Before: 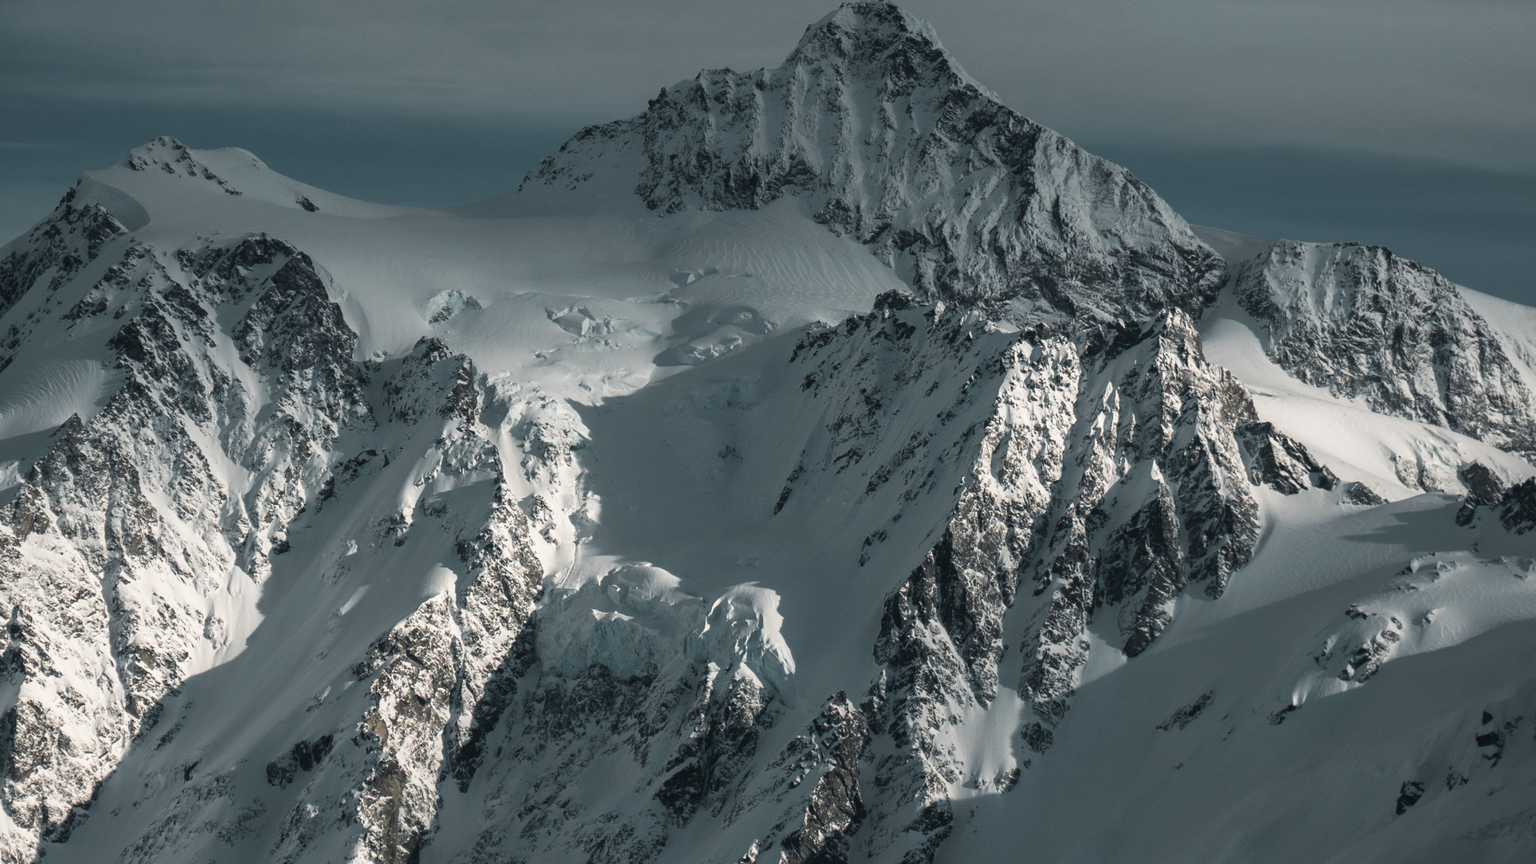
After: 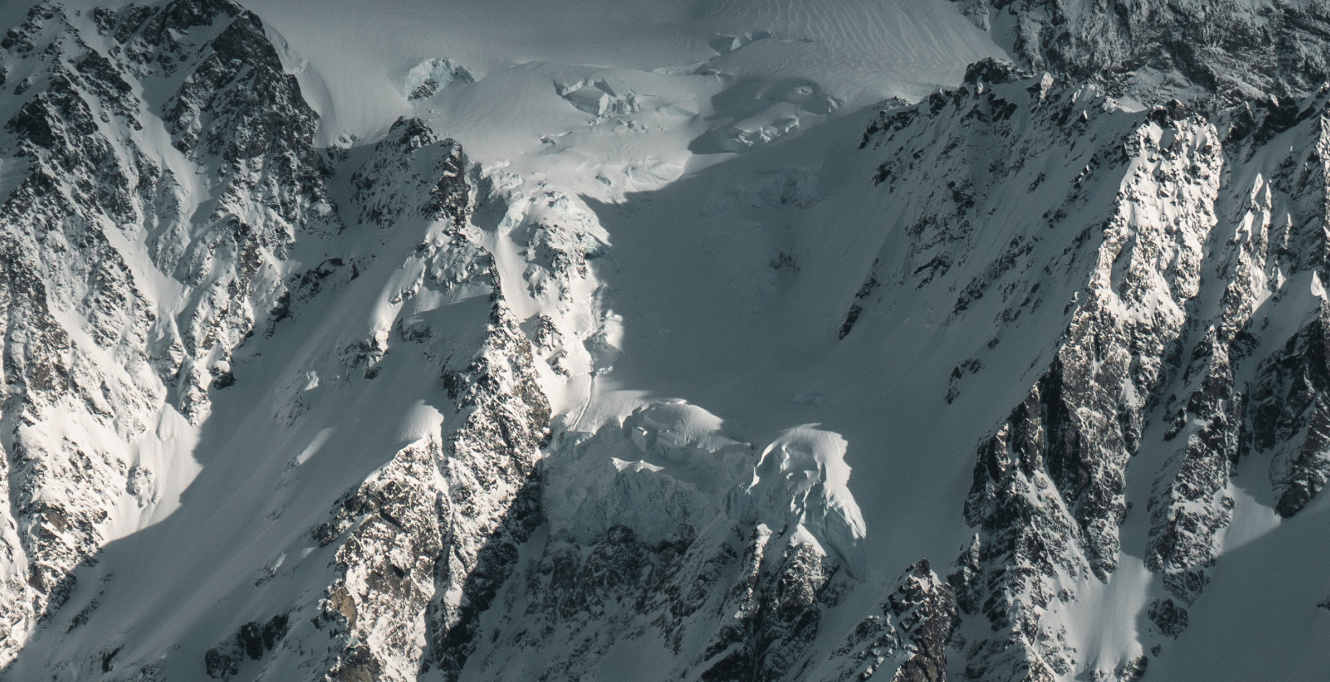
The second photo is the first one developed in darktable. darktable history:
crop: left 6.687%, top 28.164%, right 24.001%, bottom 8.609%
